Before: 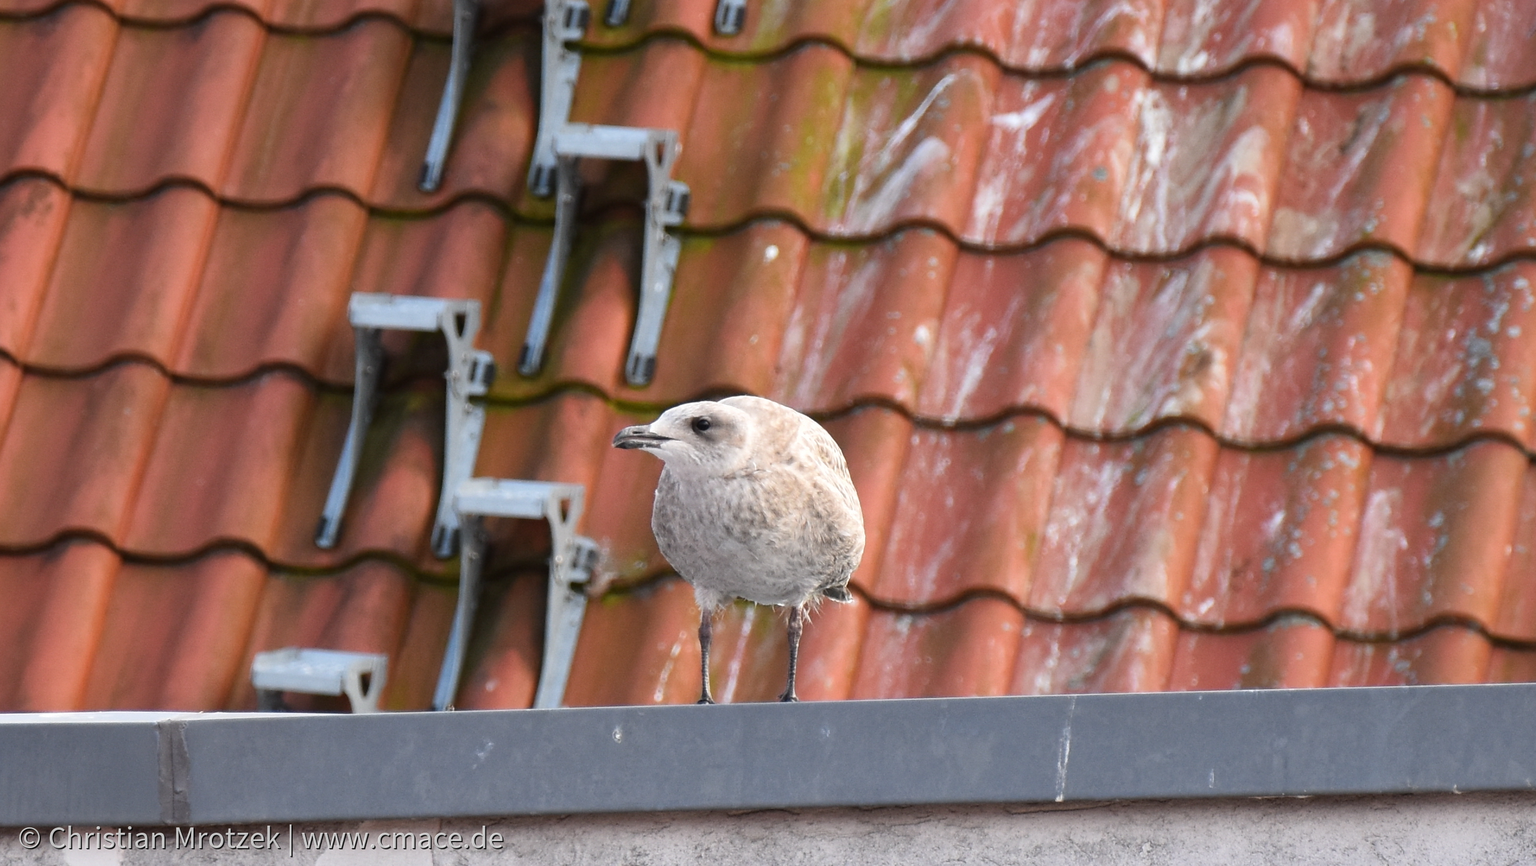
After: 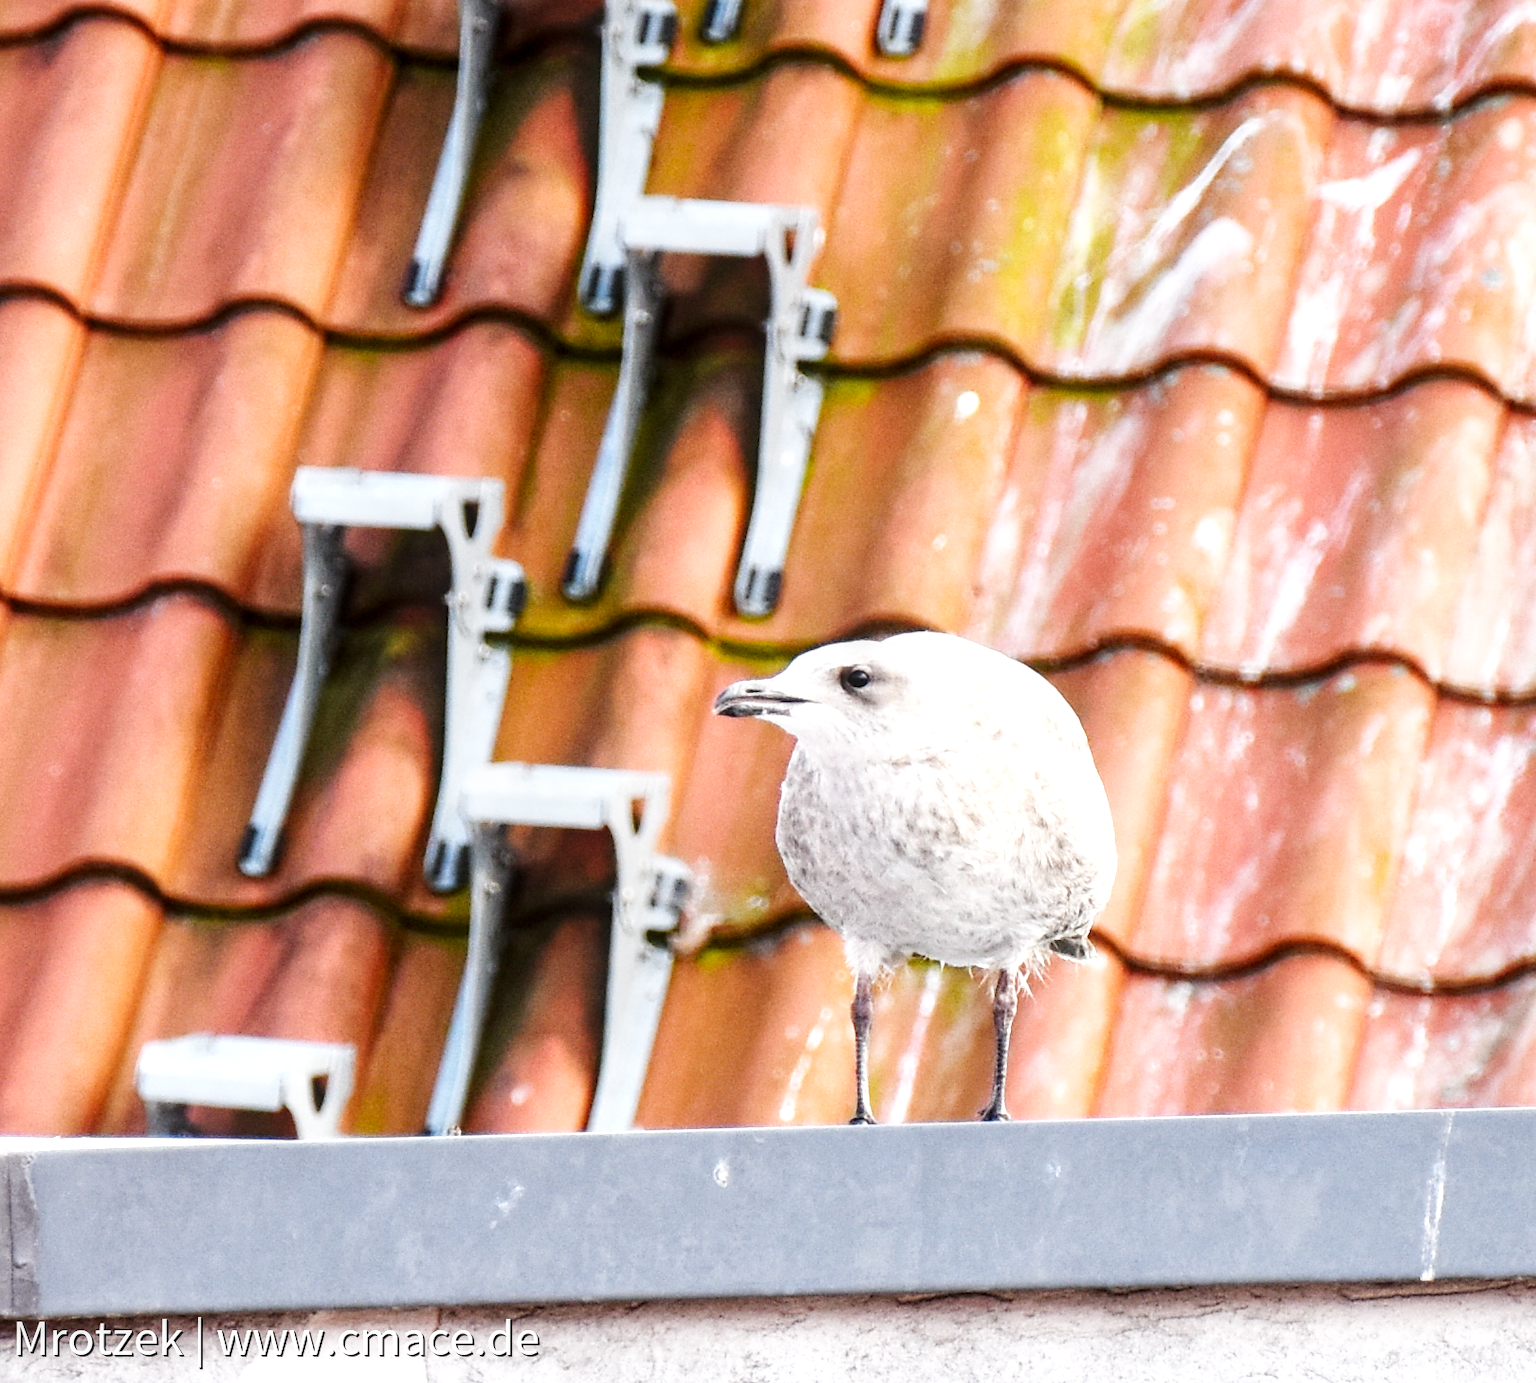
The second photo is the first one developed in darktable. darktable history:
base curve: curves: ch0 [(0, 0.003) (0.001, 0.002) (0.006, 0.004) (0.02, 0.022) (0.048, 0.086) (0.094, 0.234) (0.162, 0.431) (0.258, 0.629) (0.385, 0.8) (0.548, 0.918) (0.751, 0.988) (1, 1)], preserve colors none
local contrast: detail 130%
crop: left 10.822%, right 26.546%
exposure: exposure 0.206 EV, compensate highlight preservation false
